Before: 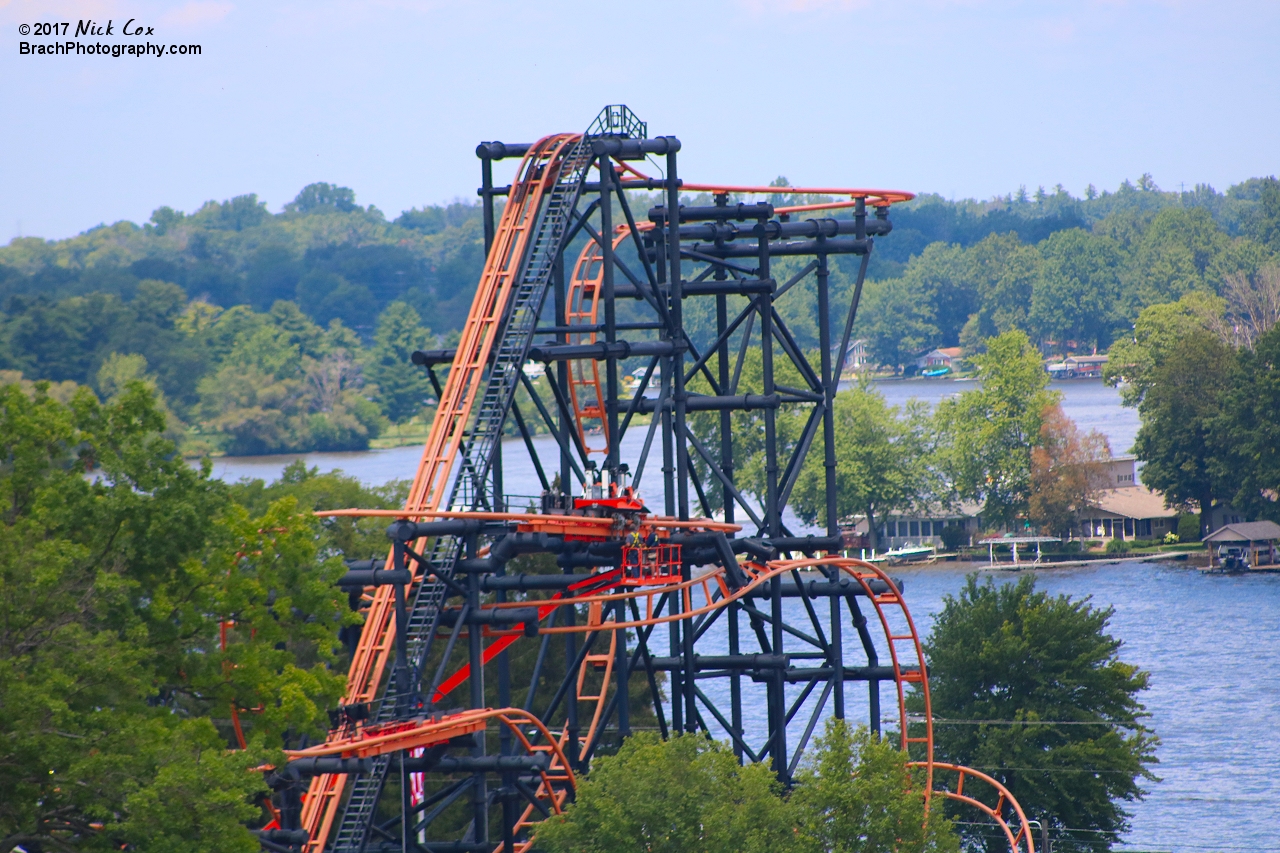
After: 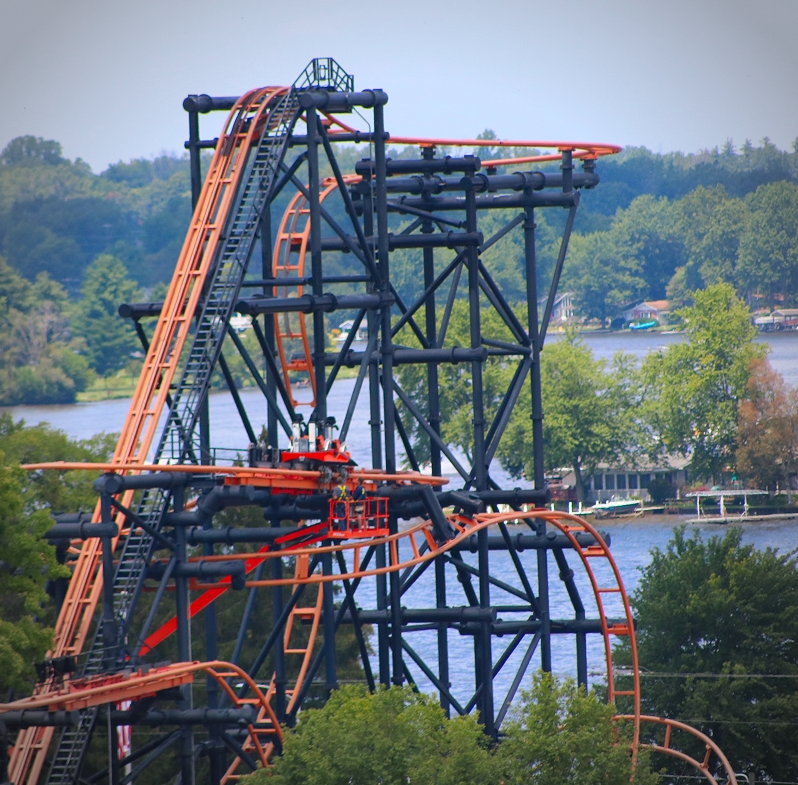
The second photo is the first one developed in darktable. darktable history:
vignetting: automatic ratio true
crop and rotate: left 22.918%, top 5.629%, right 14.711%, bottom 2.247%
